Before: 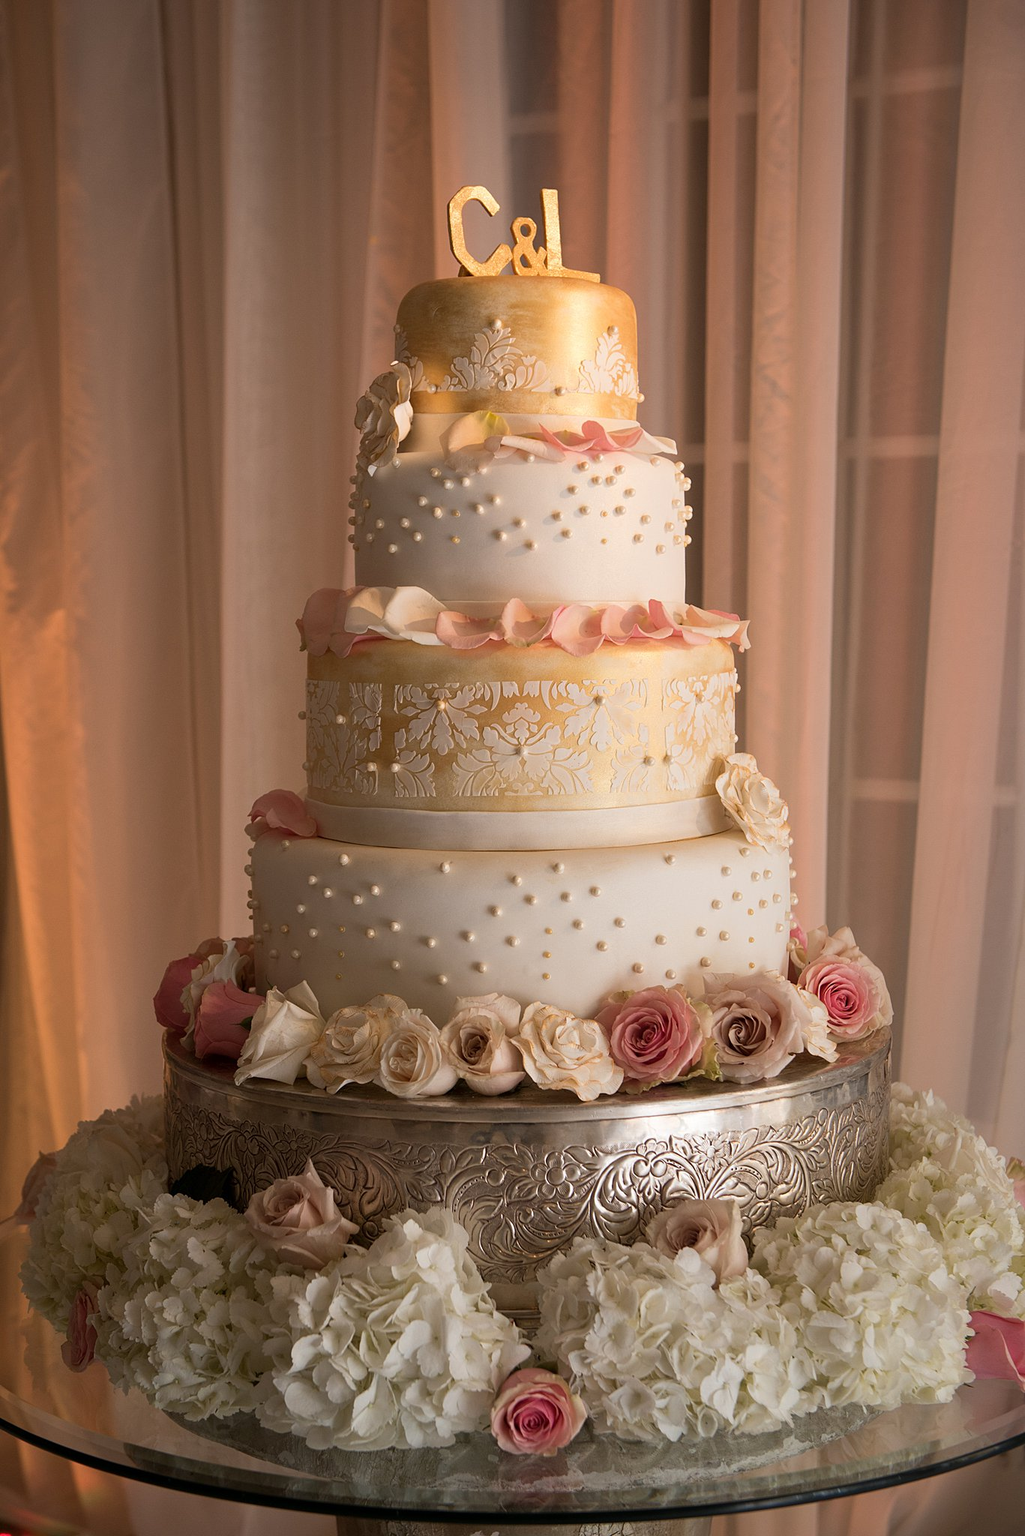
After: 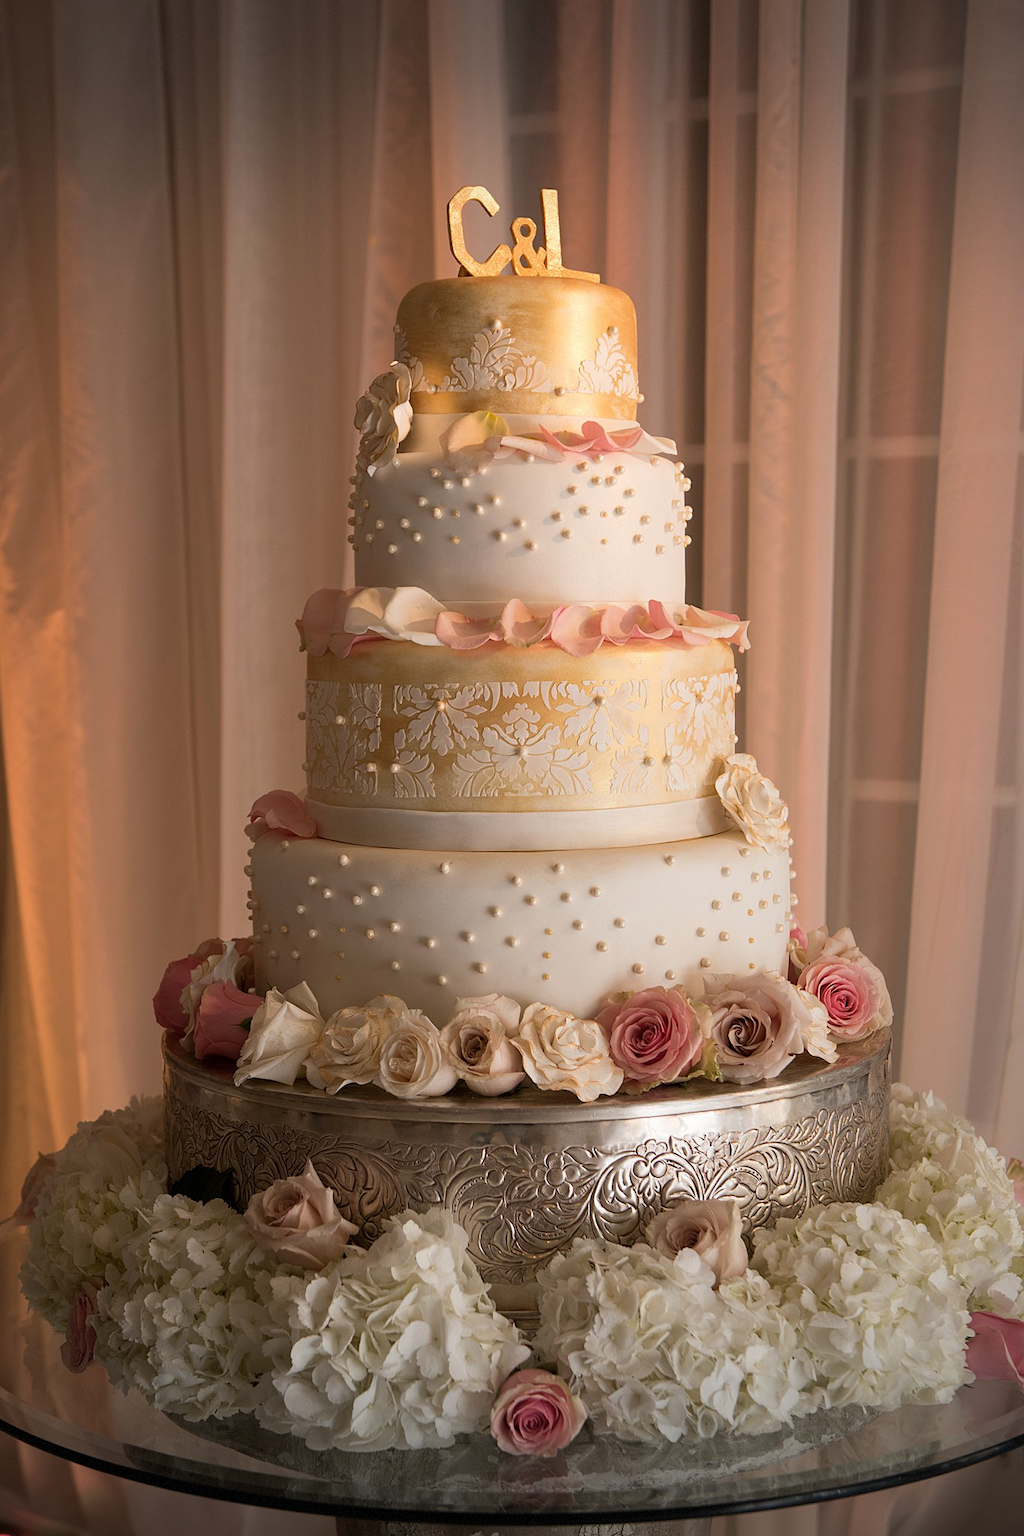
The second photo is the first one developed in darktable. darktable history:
crop and rotate: left 0.126%
vignetting: fall-off start 100%, brightness -0.406, saturation -0.3, width/height ratio 1.324, dithering 8-bit output, unbound false
